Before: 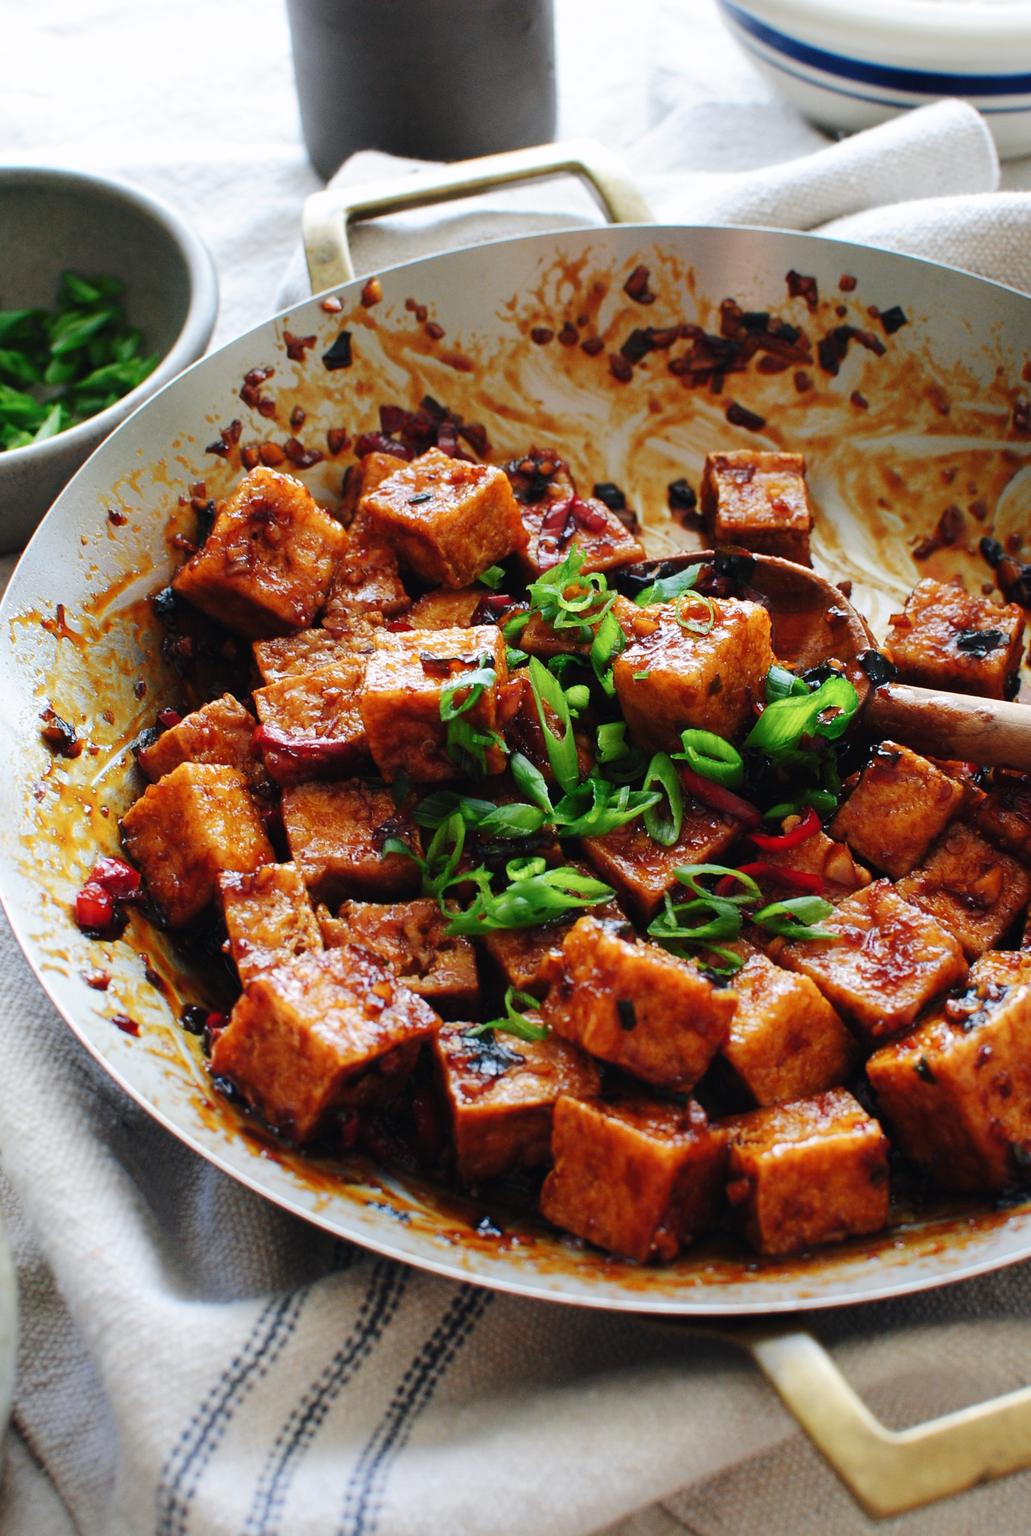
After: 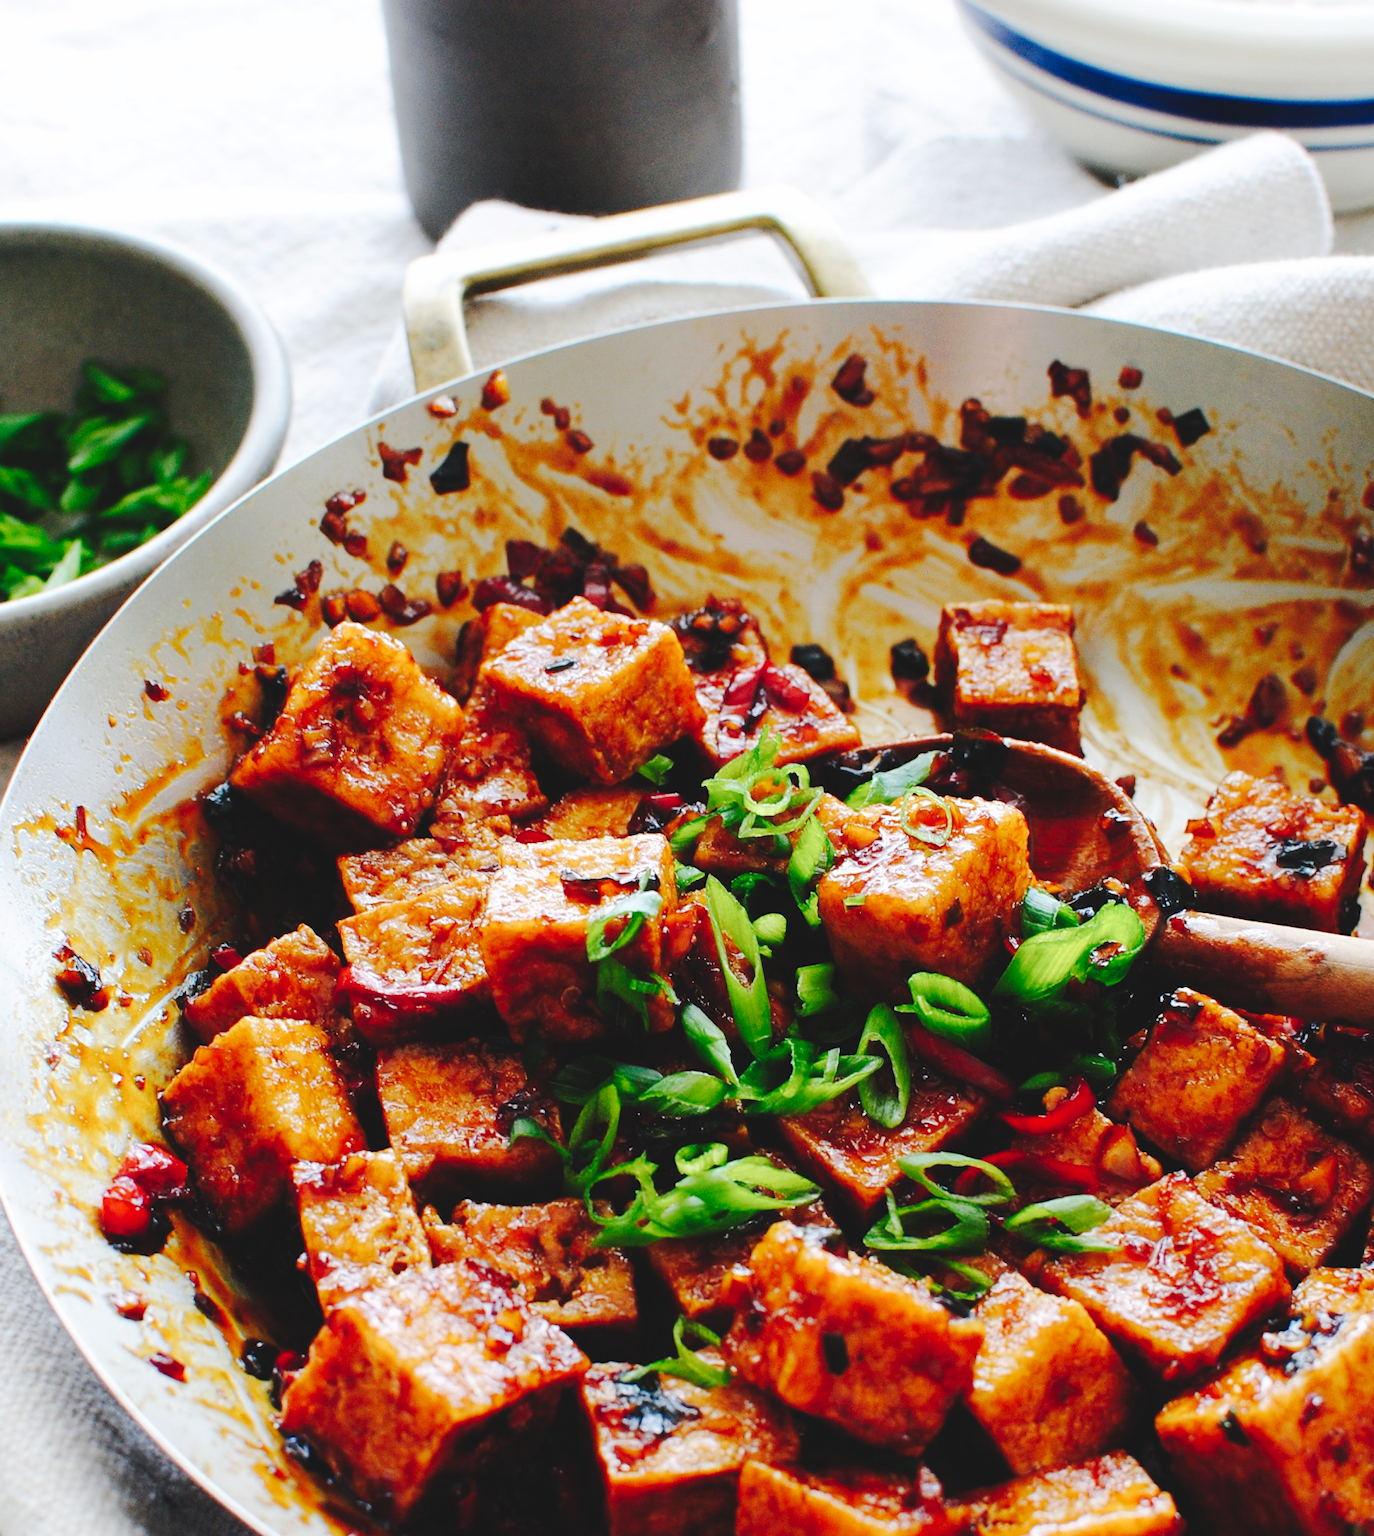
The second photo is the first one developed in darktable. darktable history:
tone curve: curves: ch0 [(0, 0) (0.003, 0.076) (0.011, 0.081) (0.025, 0.084) (0.044, 0.092) (0.069, 0.1) (0.1, 0.117) (0.136, 0.144) (0.177, 0.186) (0.224, 0.237) (0.277, 0.306) (0.335, 0.39) (0.399, 0.494) (0.468, 0.574) (0.543, 0.666) (0.623, 0.722) (0.709, 0.79) (0.801, 0.855) (0.898, 0.926) (1, 1)], preserve colors none
crop: bottom 24.967%
